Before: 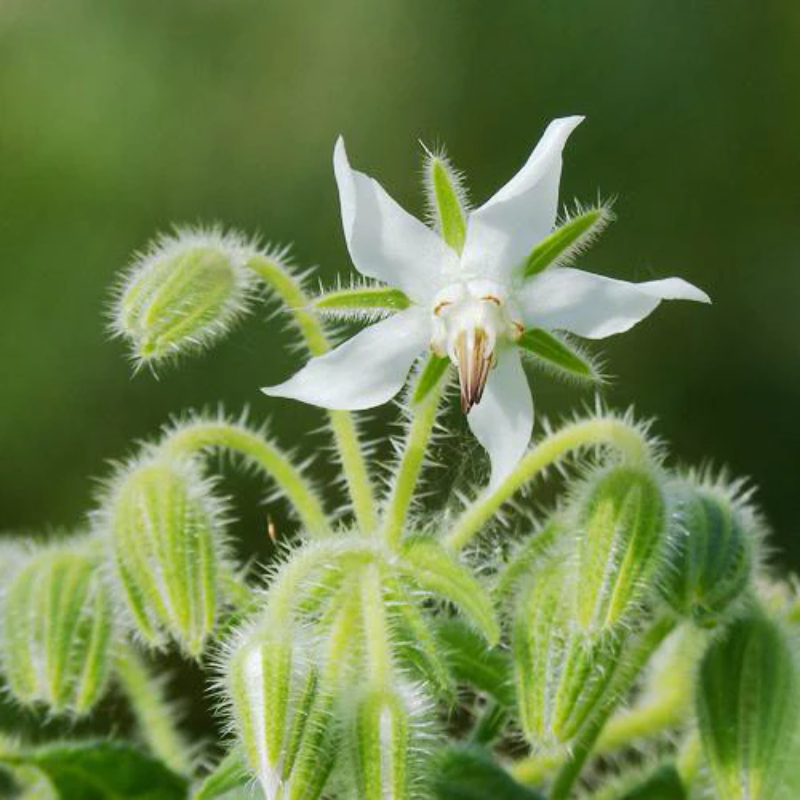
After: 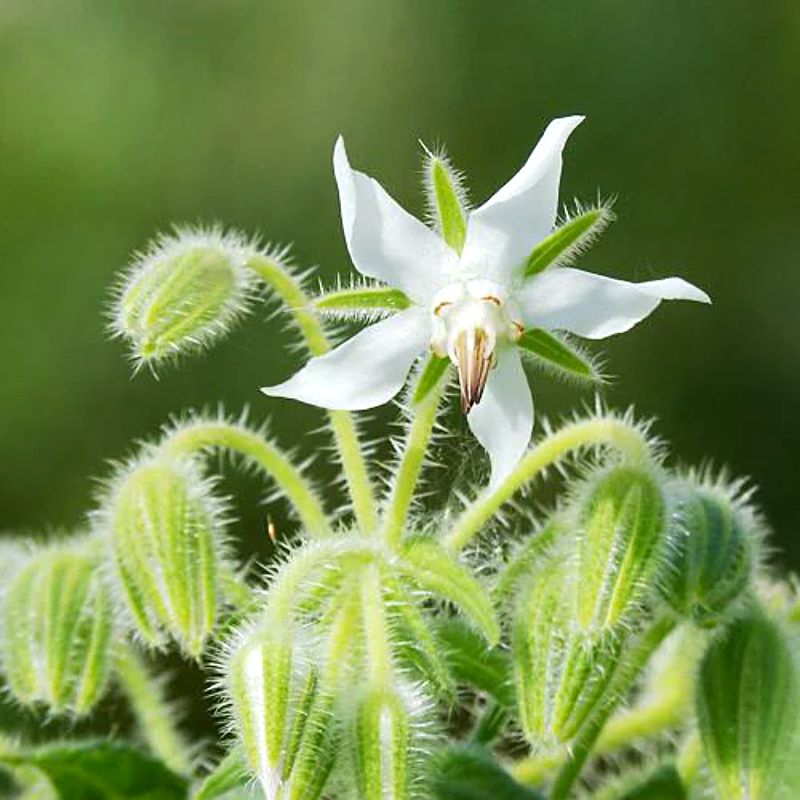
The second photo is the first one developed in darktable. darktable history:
tone equalizer: on, module defaults
exposure: black level correction 0.001, exposure 0.298 EV, compensate highlight preservation false
sharpen: on, module defaults
